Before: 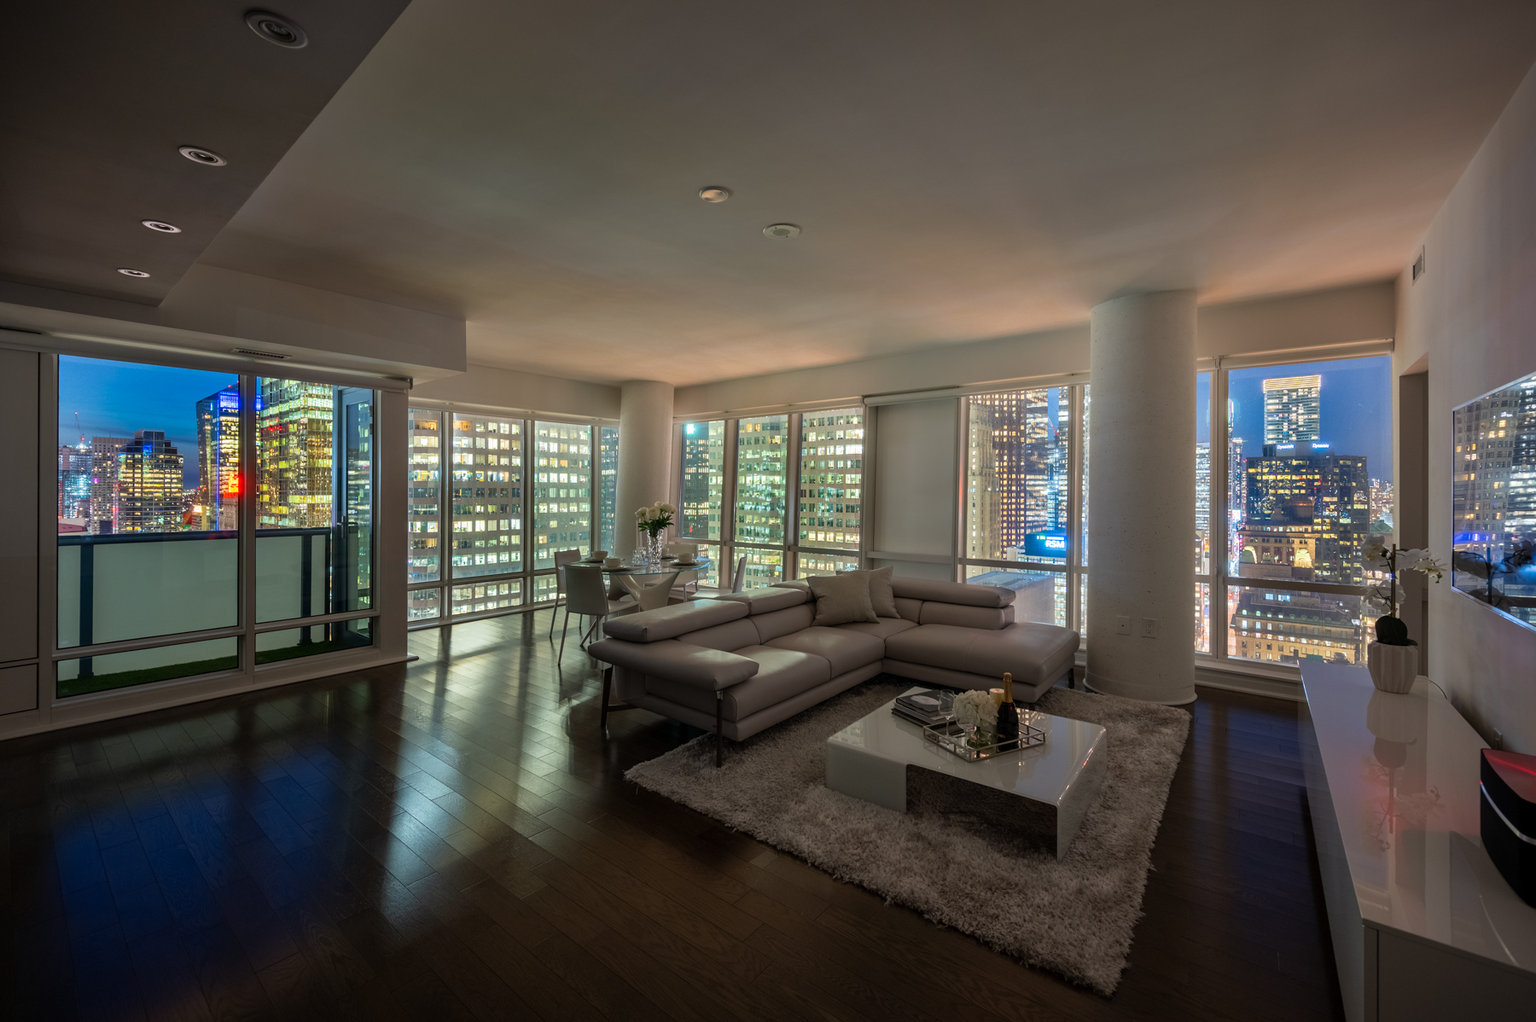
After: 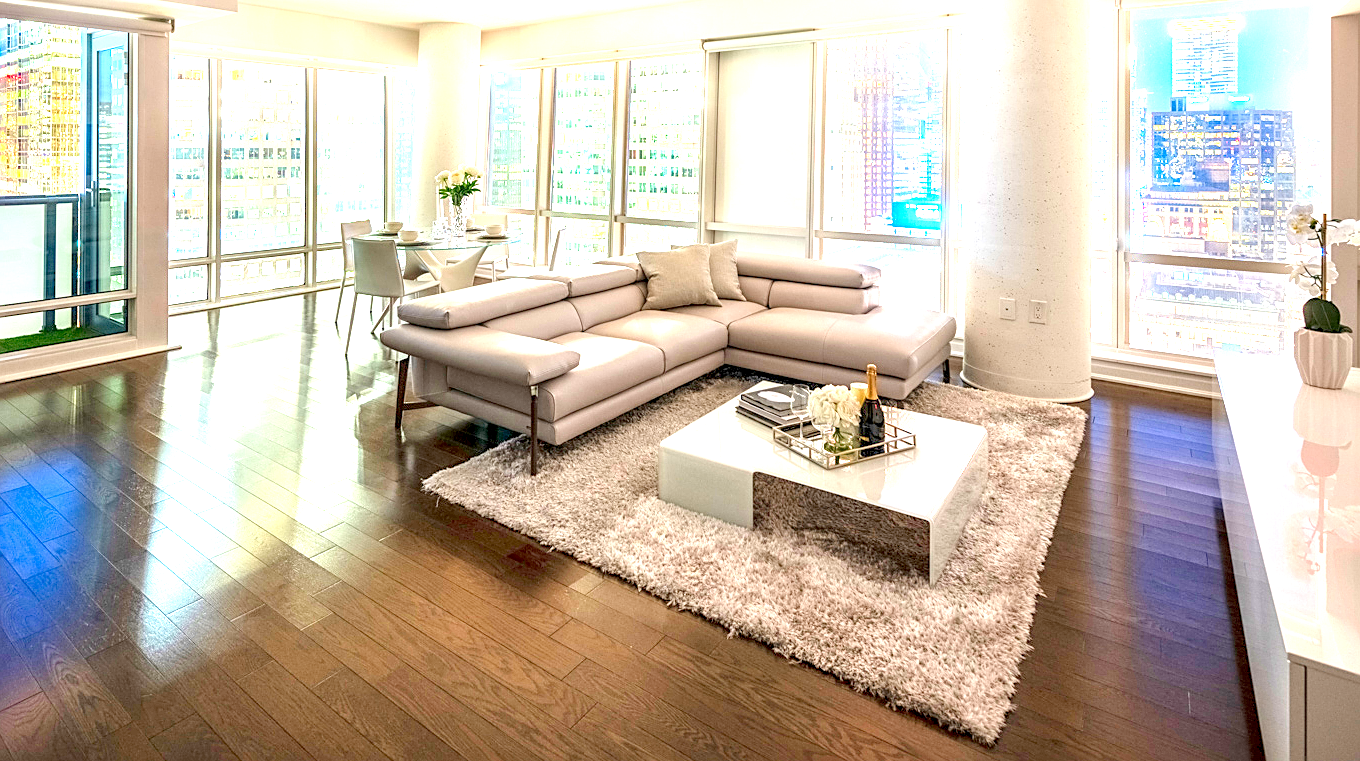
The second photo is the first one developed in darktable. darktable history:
crop and rotate: left 17.174%, top 35.559%, right 7.23%, bottom 0.877%
tone equalizer: on, module defaults
levels: levels [0.008, 0.318, 0.836]
exposure: exposure 2.262 EV, compensate exposure bias true, compensate highlight preservation false
local contrast: highlights 65%, shadows 54%, detail 168%, midtone range 0.512
sharpen: on, module defaults
